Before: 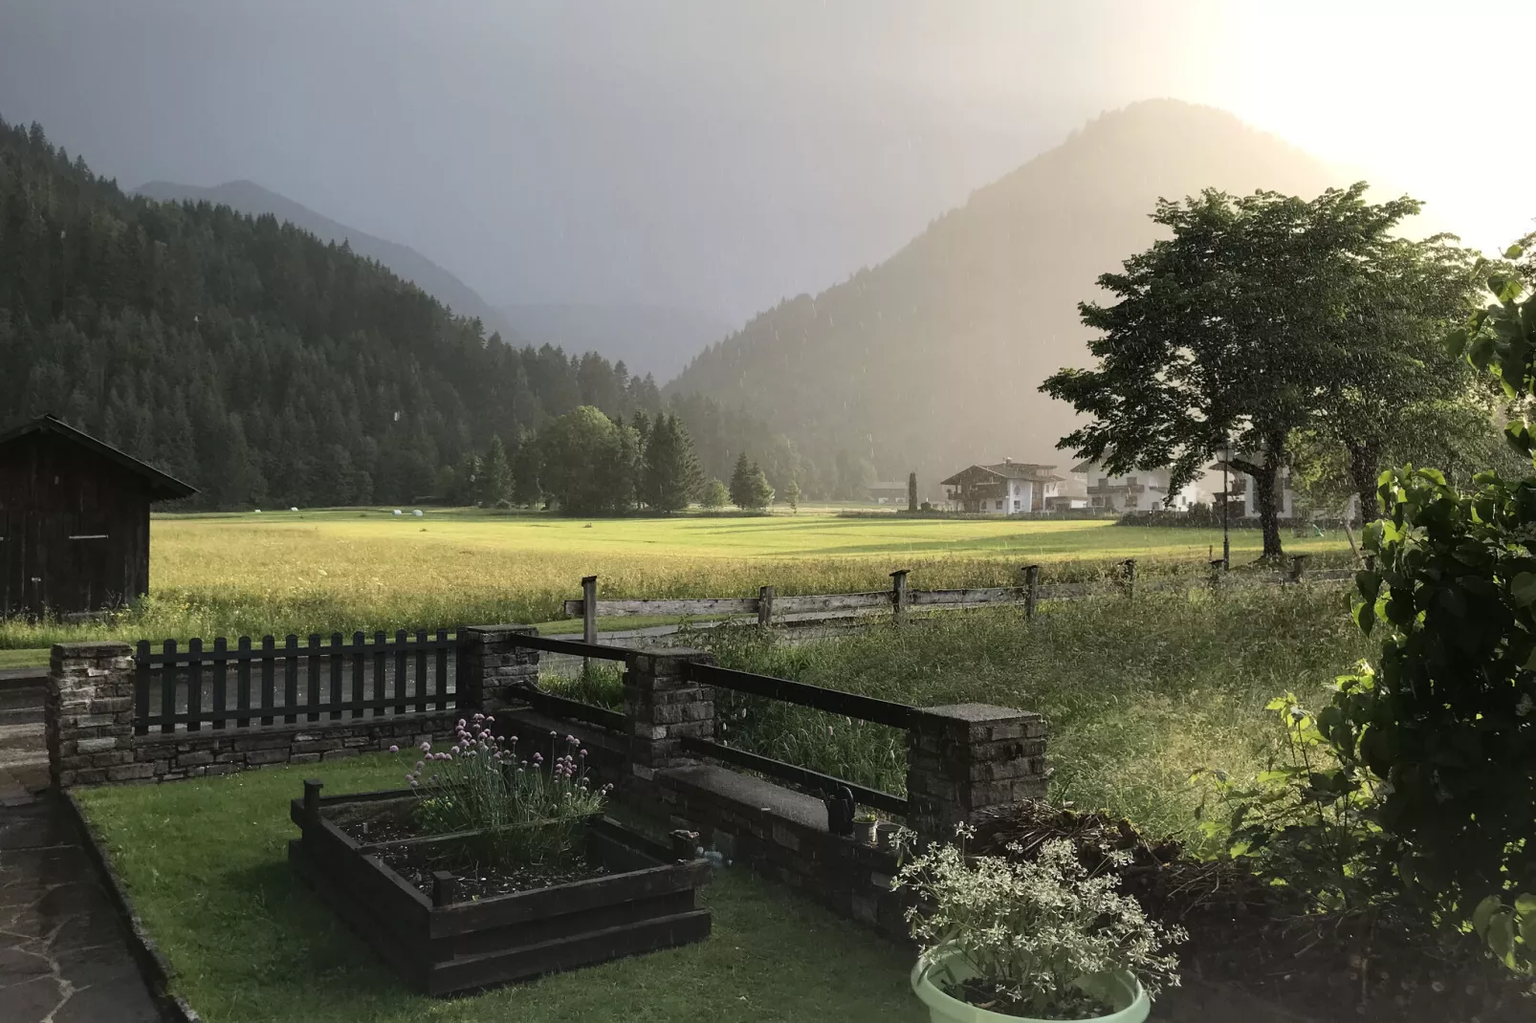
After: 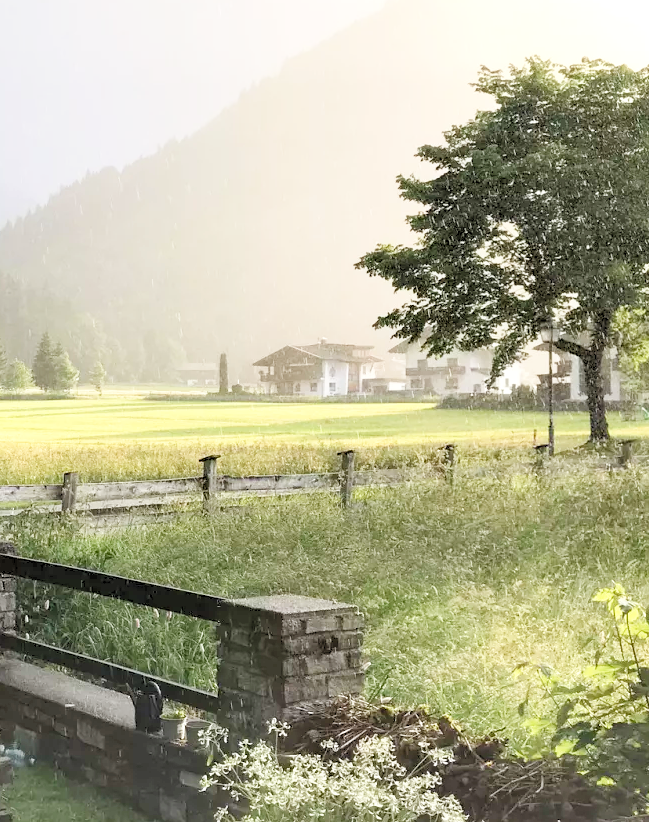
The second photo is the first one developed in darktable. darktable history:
exposure: black level correction 0, exposure 0.498 EV, compensate exposure bias true, compensate highlight preservation false
crop: left 45.545%, top 13.261%, right 13.985%, bottom 9.842%
base curve: curves: ch0 [(0, 0) (0.204, 0.334) (0.55, 0.733) (1, 1)], preserve colors none
levels: levels [0.093, 0.434, 0.988]
